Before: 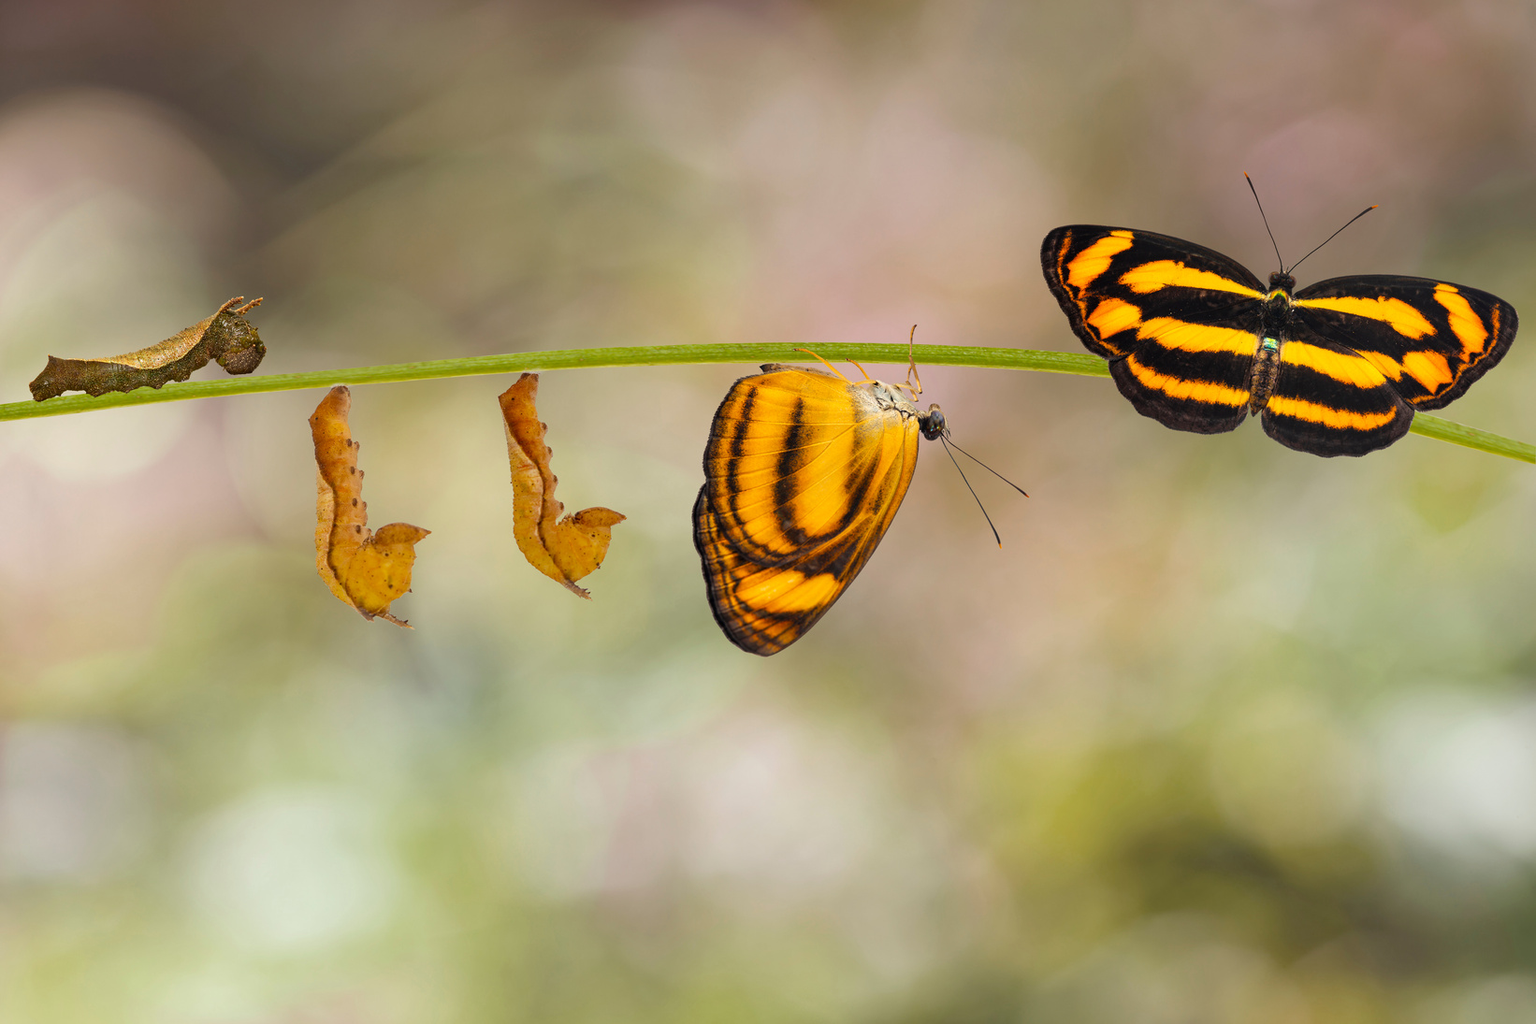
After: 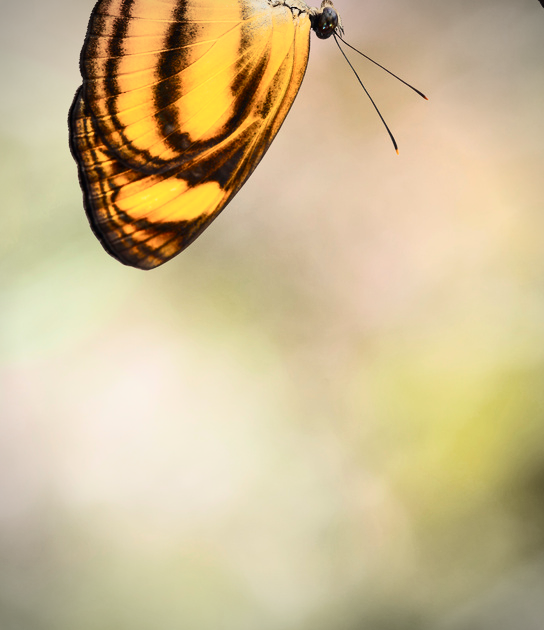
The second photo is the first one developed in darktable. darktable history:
contrast brightness saturation: contrast 0.378, brightness 0.113
crop: left 40.936%, top 39.532%, right 25.914%, bottom 2.891%
vignetting: on, module defaults
